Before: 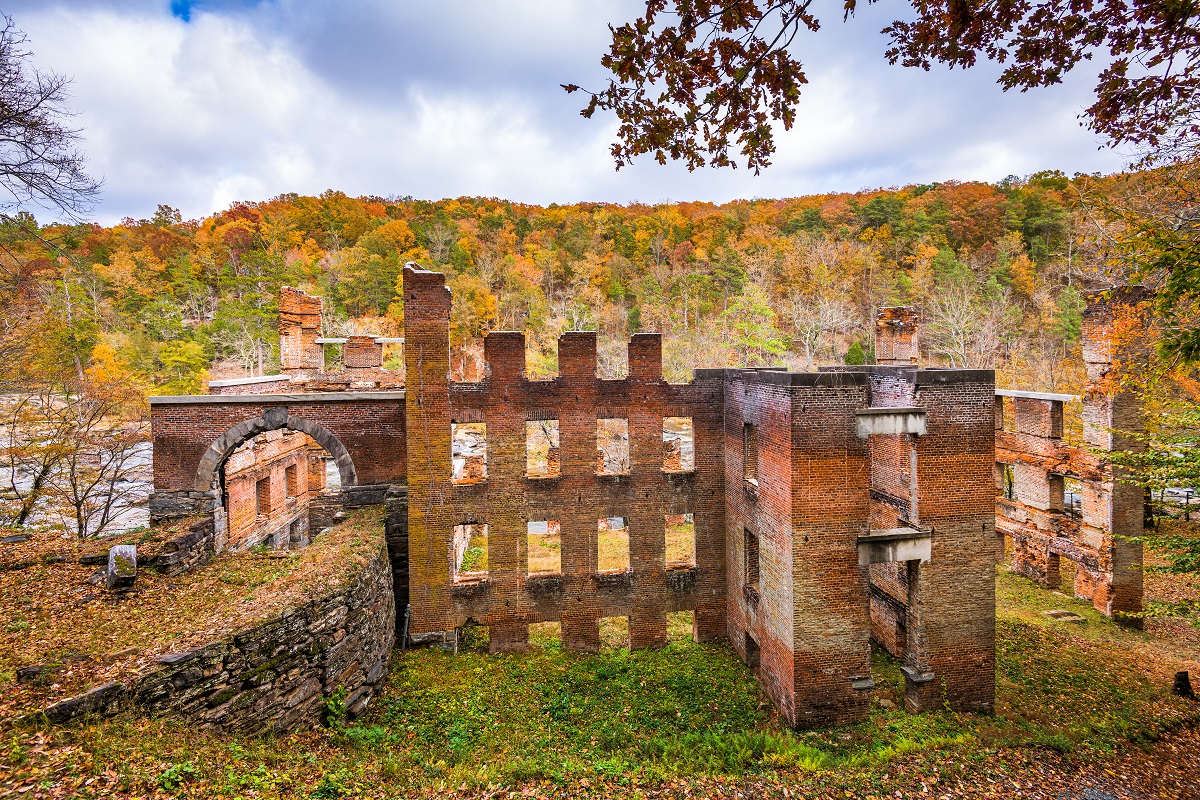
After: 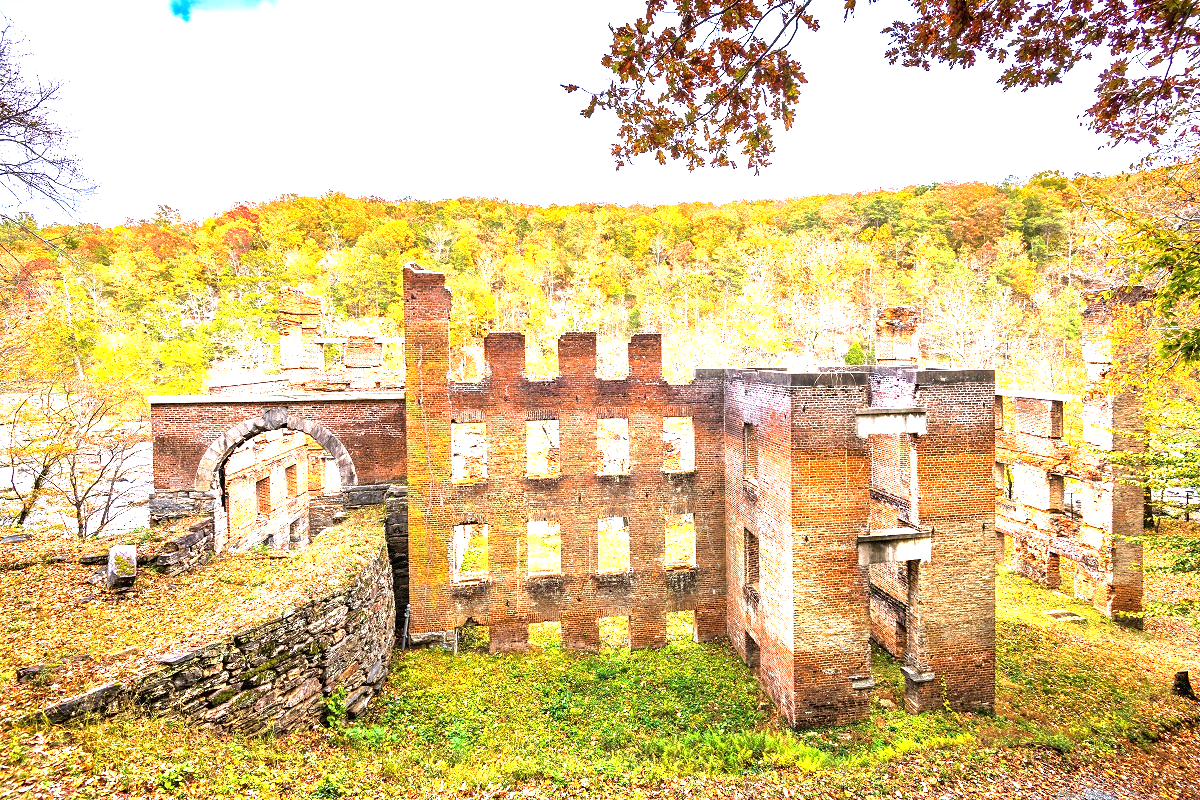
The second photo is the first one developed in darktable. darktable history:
exposure: exposure 1.999 EV, compensate highlight preservation false
